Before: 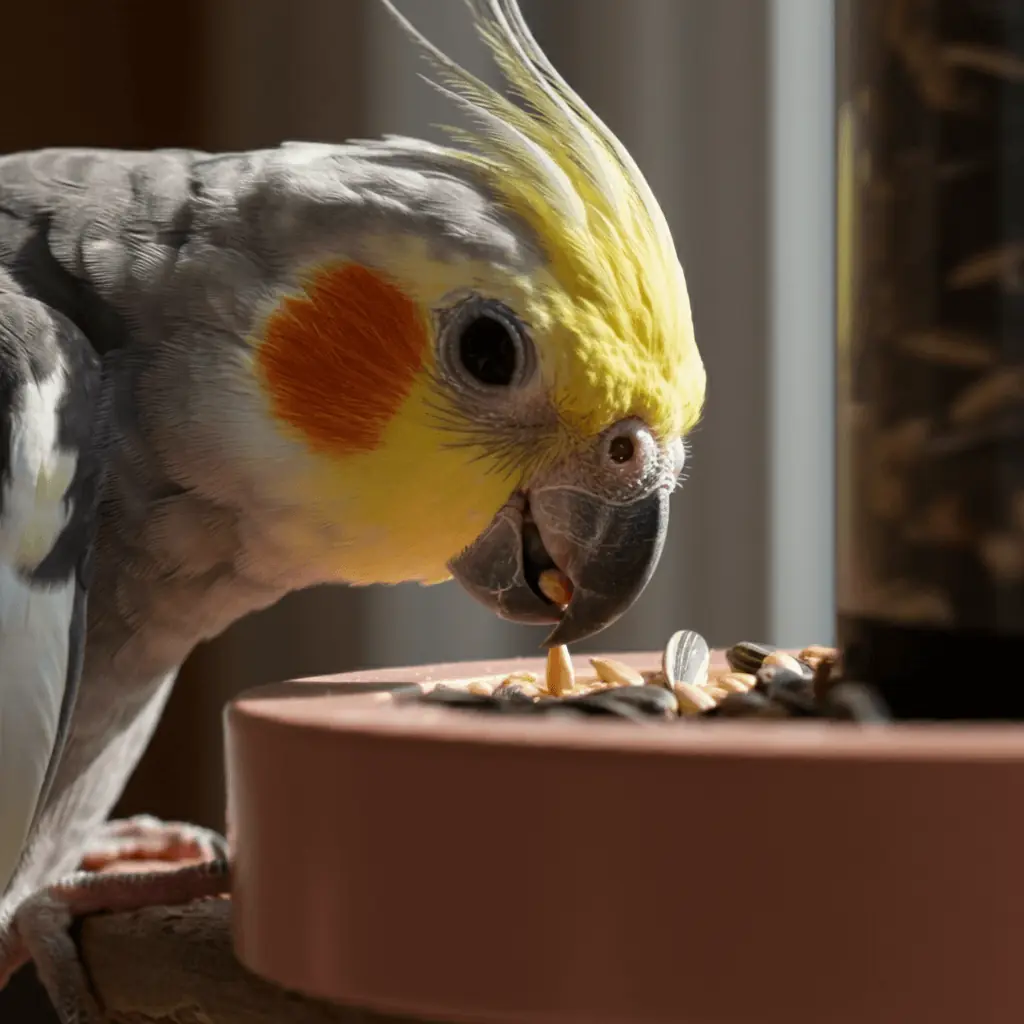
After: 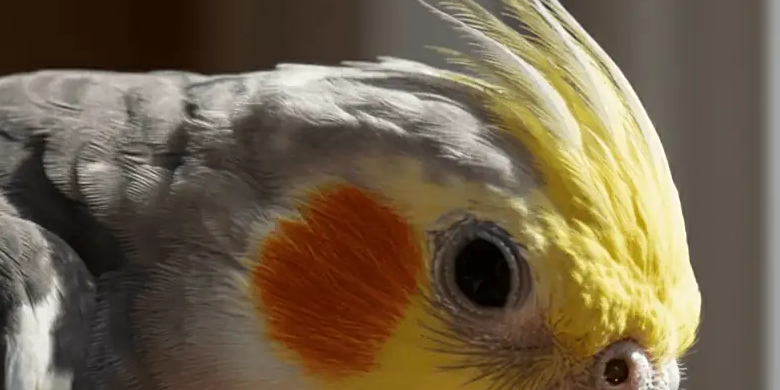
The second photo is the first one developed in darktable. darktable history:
crop: left 0.579%, top 7.627%, right 23.167%, bottom 54.275%
sharpen: amount 0.2
tone equalizer: -8 EV 0.06 EV, smoothing diameter 25%, edges refinement/feathering 10, preserve details guided filter
